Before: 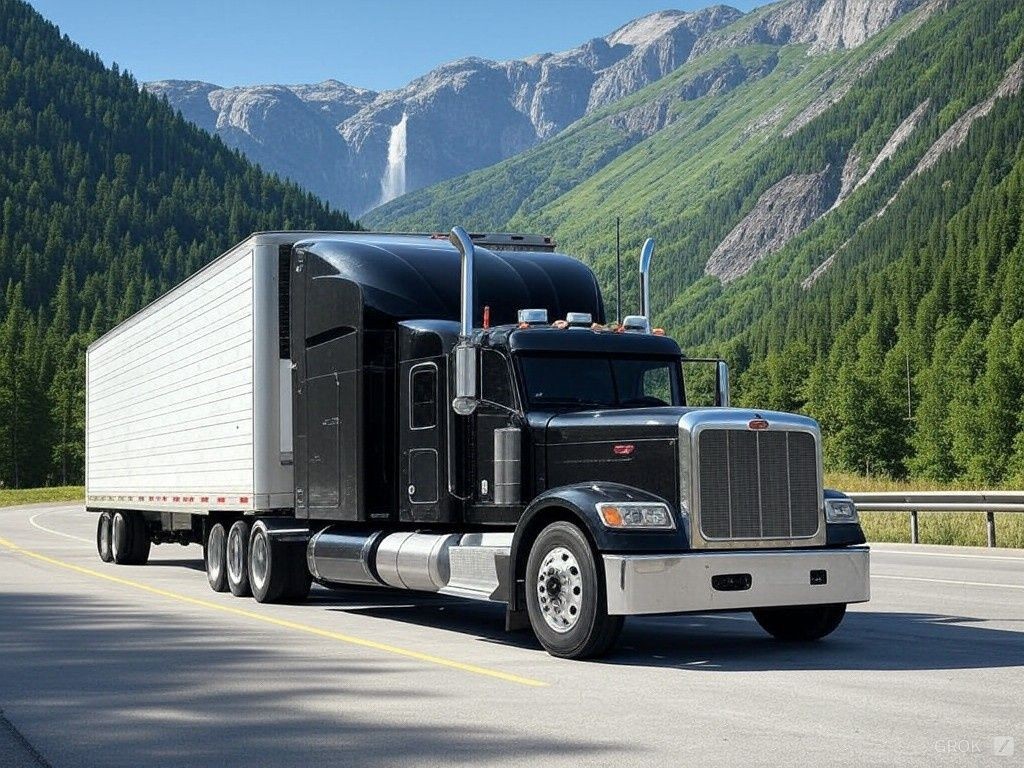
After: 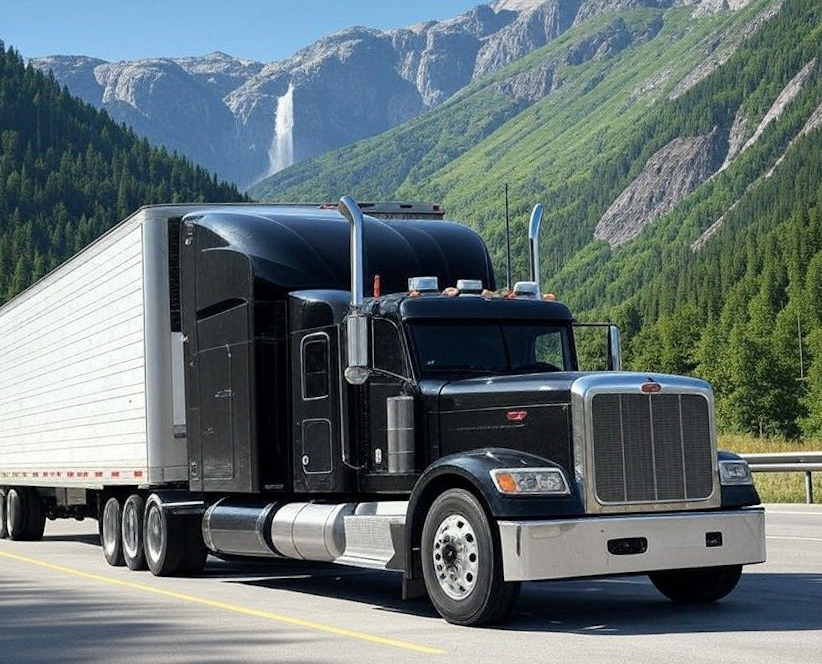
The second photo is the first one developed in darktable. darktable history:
crop: left 11.225%, top 5.381%, right 9.565%, bottom 10.314%
rotate and perspective: rotation -1.17°, automatic cropping off
